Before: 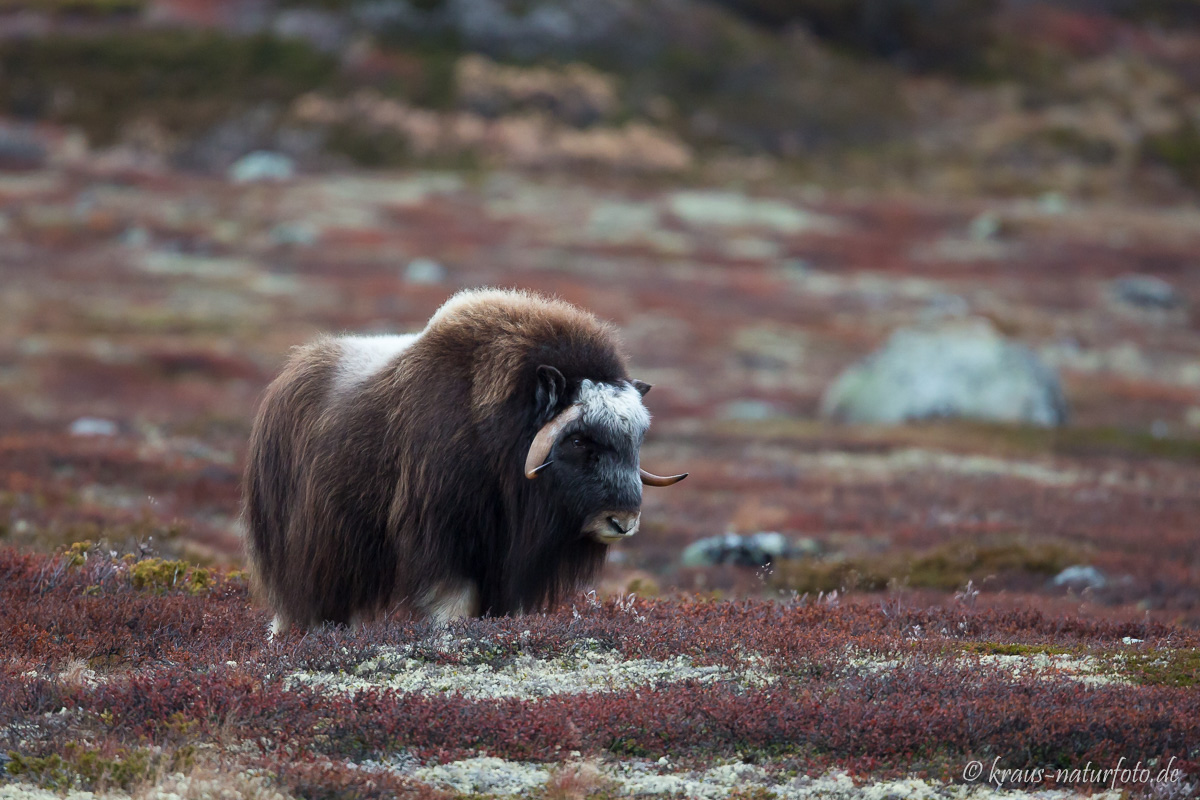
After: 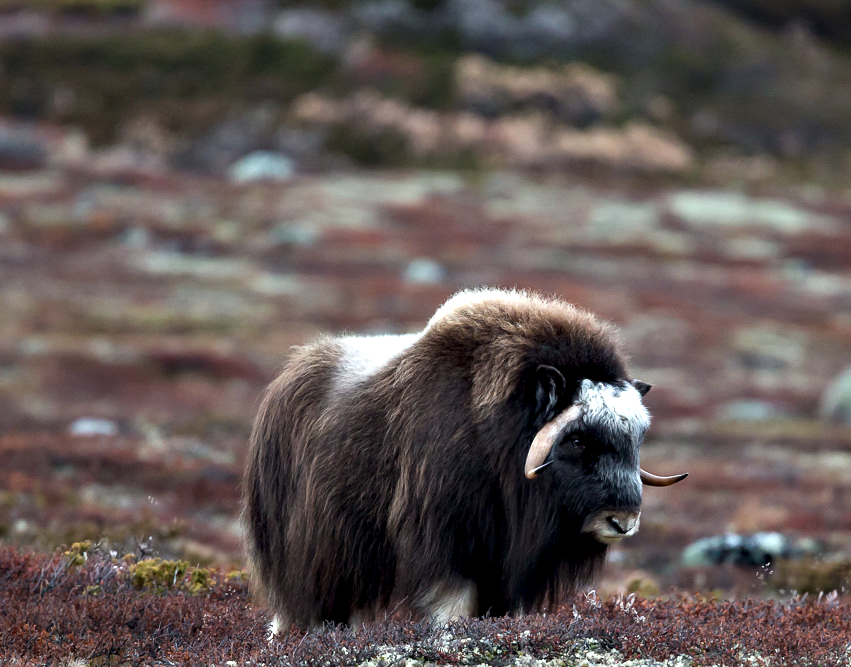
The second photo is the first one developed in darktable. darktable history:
color correction: highlights b* -0.052, saturation 0.873
contrast equalizer: y [[0.6 ×6], [0.55 ×6], [0 ×6], [0 ×6], [0 ×6]]
crop: right 29.017%, bottom 16.507%
